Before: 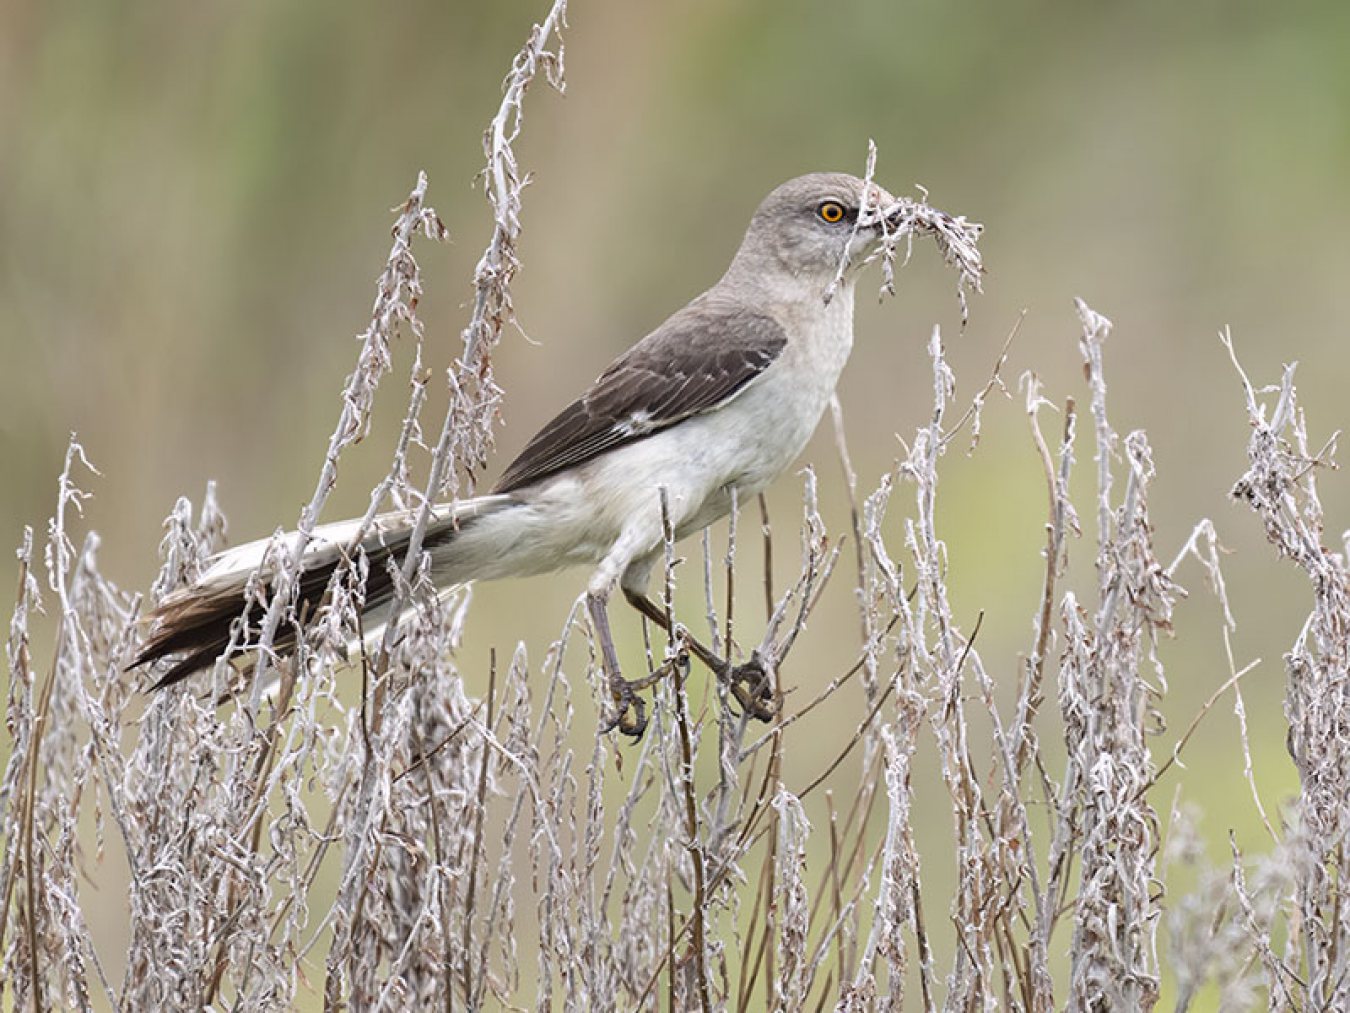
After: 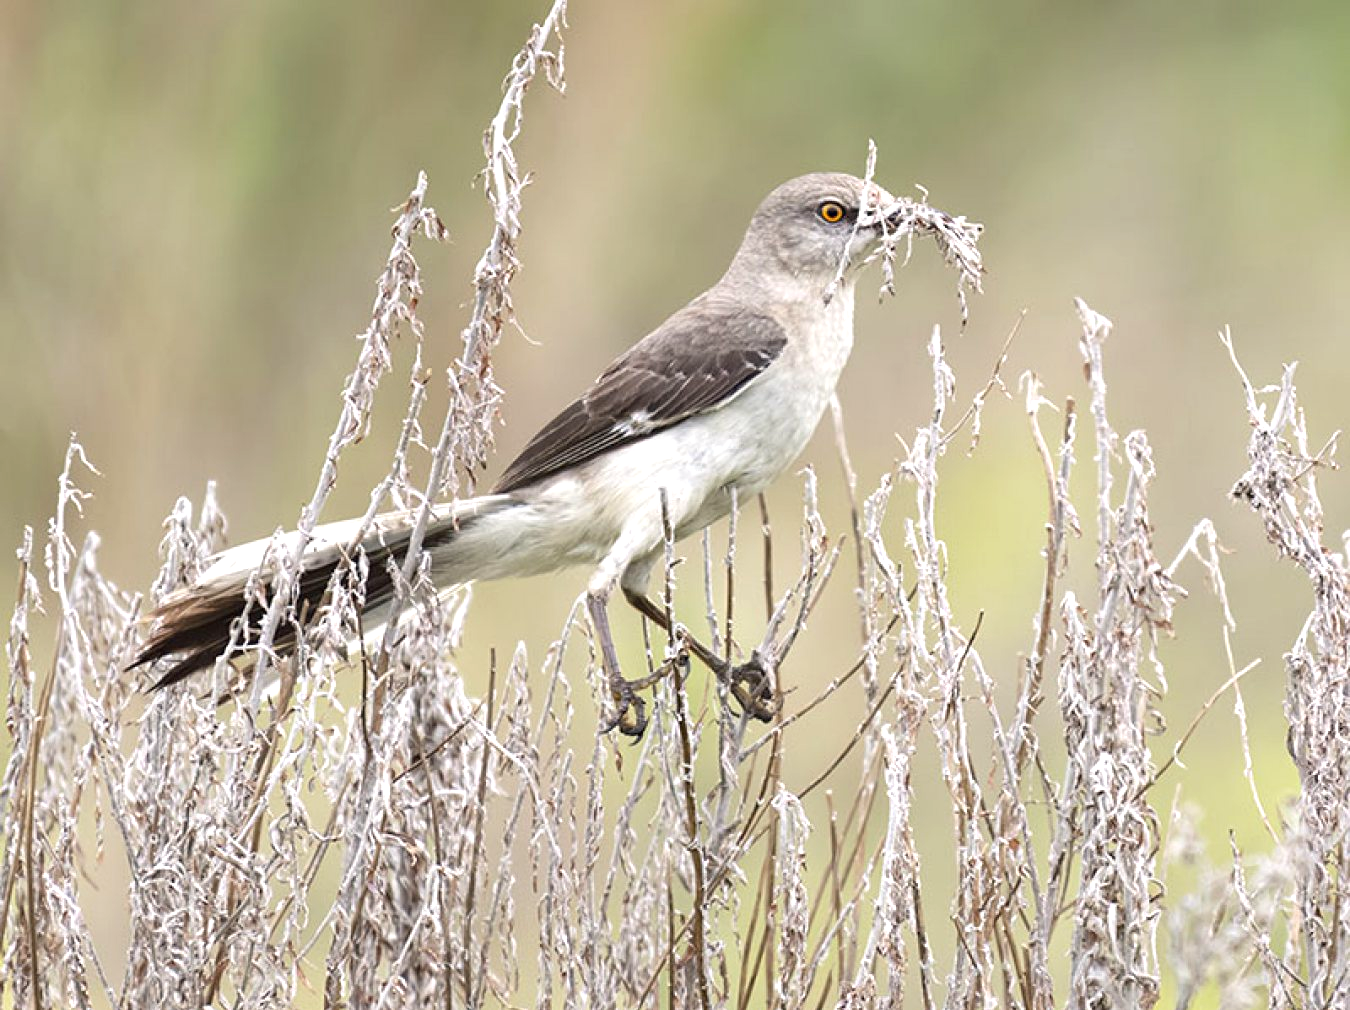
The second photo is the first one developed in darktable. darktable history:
crop: top 0.05%, bottom 0.098%
exposure: black level correction 0.001, exposure 0.5 EV, compensate exposure bias true, compensate highlight preservation false
white balance: red 1.009, blue 0.985
